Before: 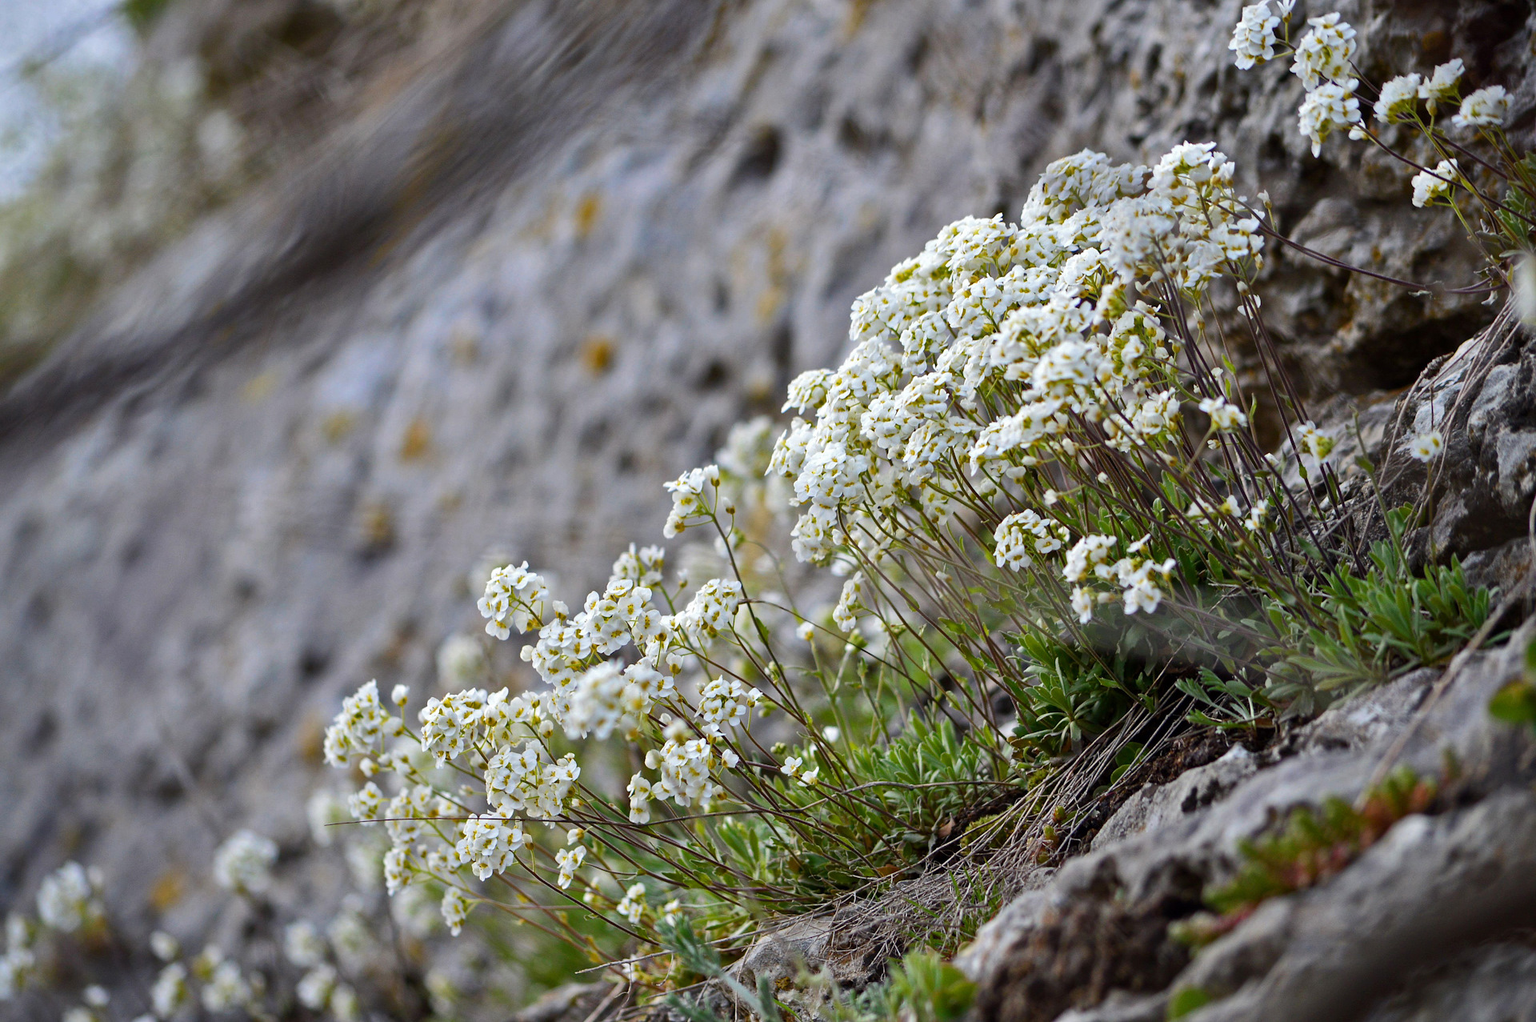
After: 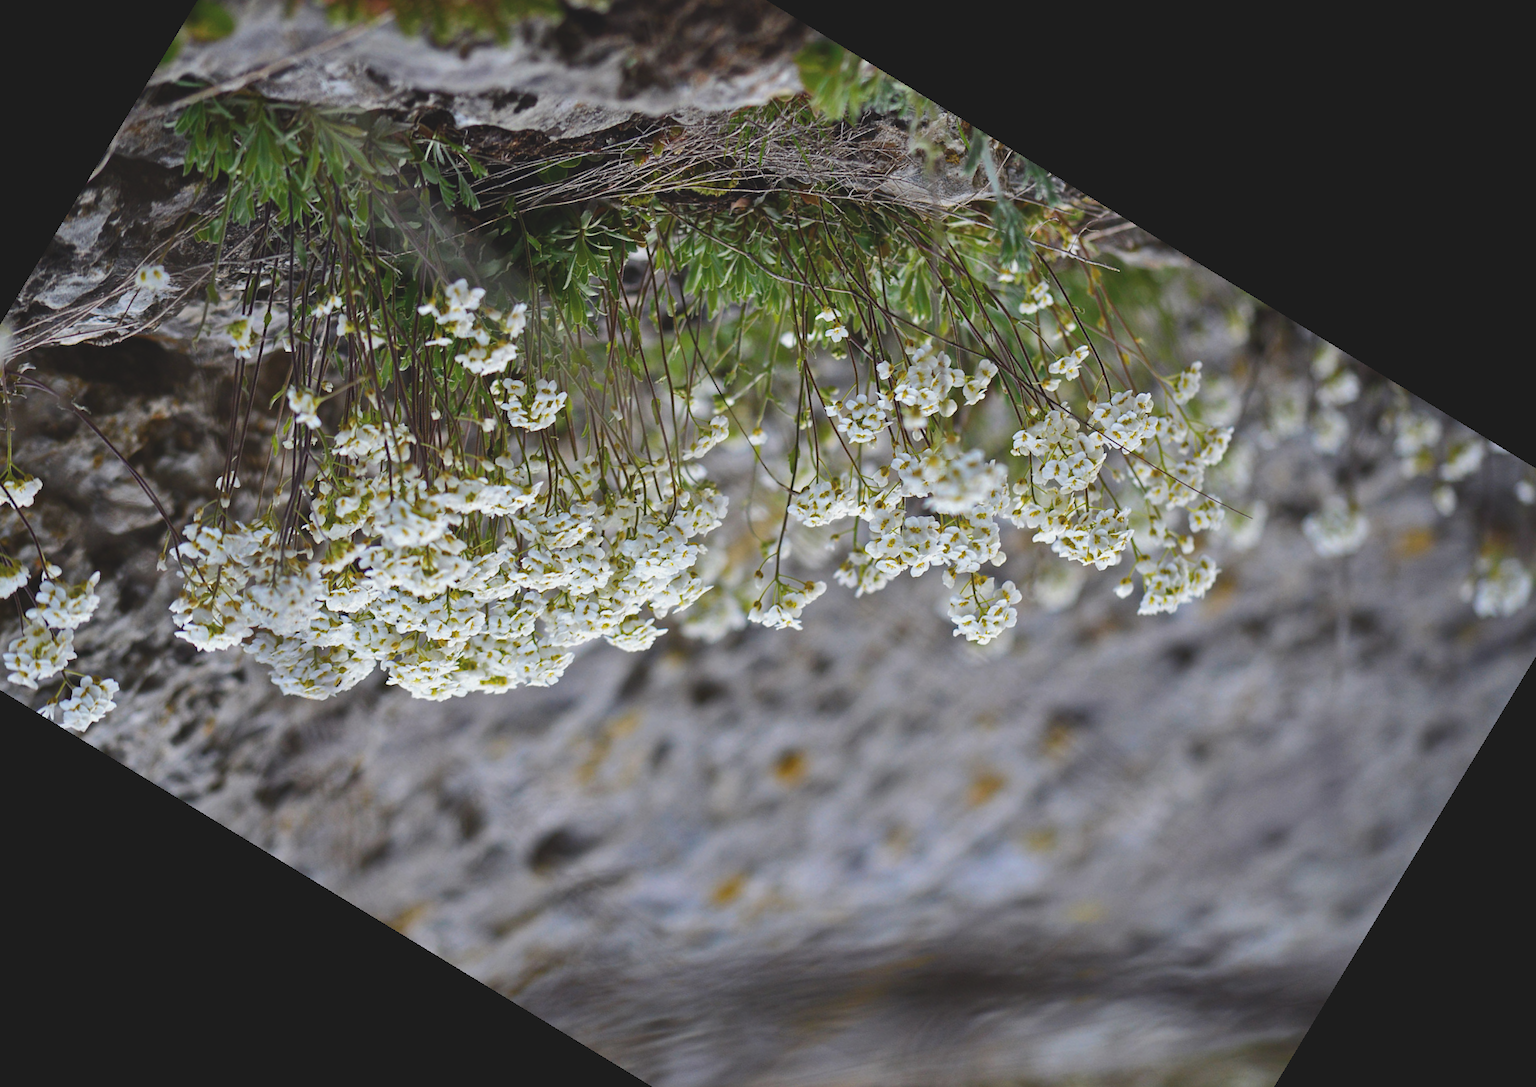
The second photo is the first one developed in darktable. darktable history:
crop and rotate: angle 148.68°, left 9.111%, top 15.603%, right 4.588%, bottom 17.041%
exposure: black level correction -0.014, exposure -0.193 EV, compensate highlight preservation false
